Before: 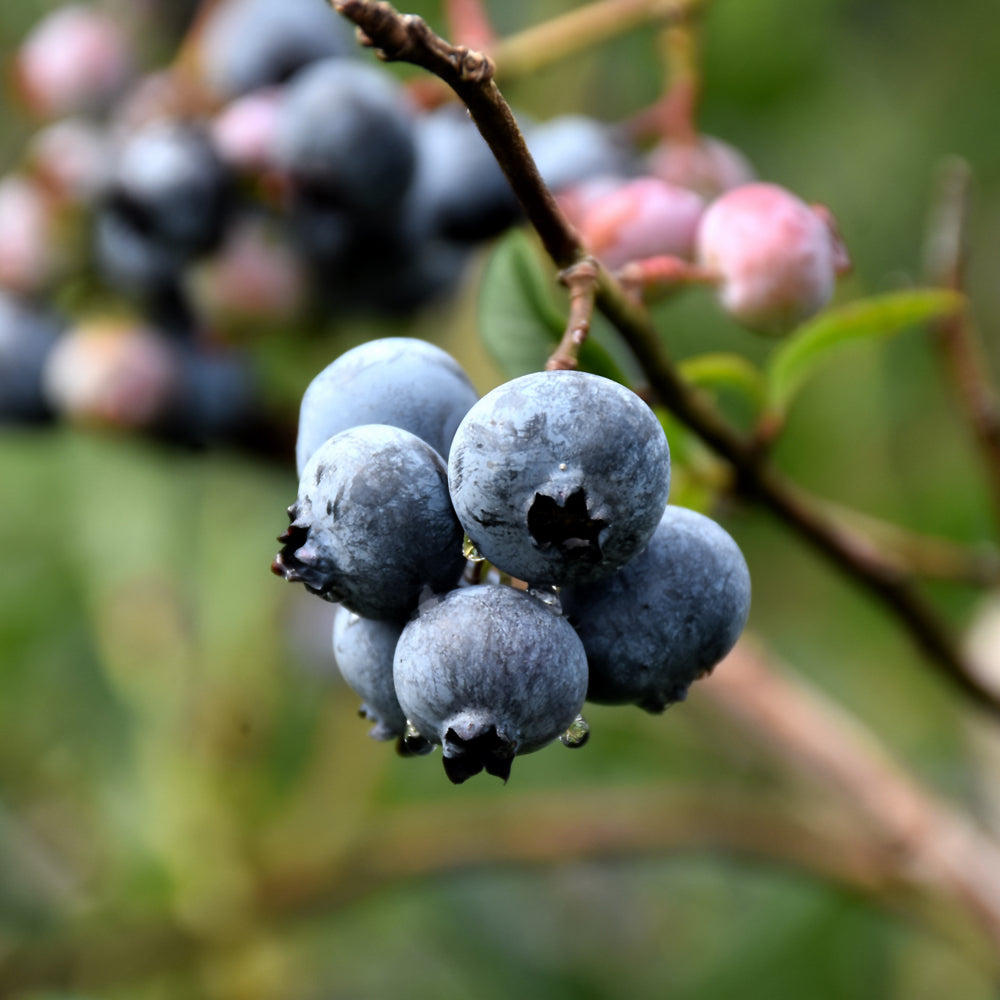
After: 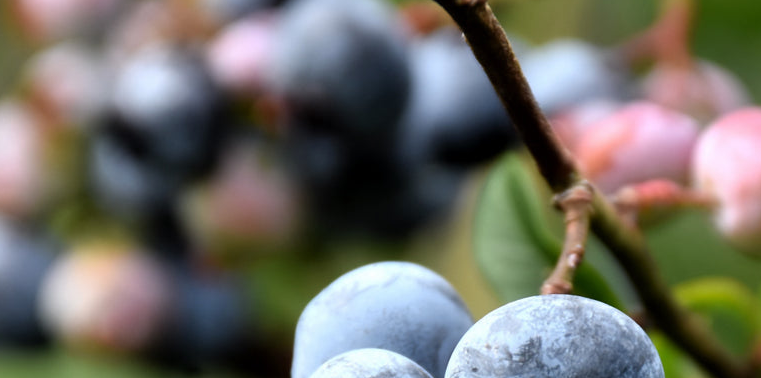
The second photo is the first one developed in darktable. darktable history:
crop: left 0.545%, top 7.646%, right 23.256%, bottom 54.503%
